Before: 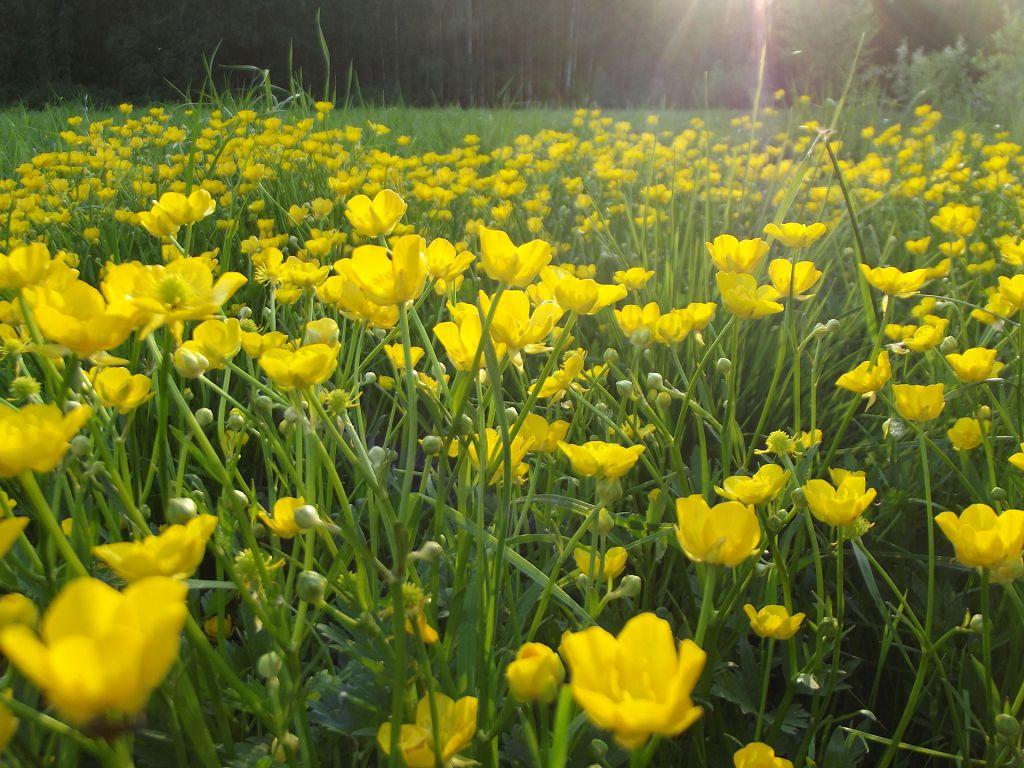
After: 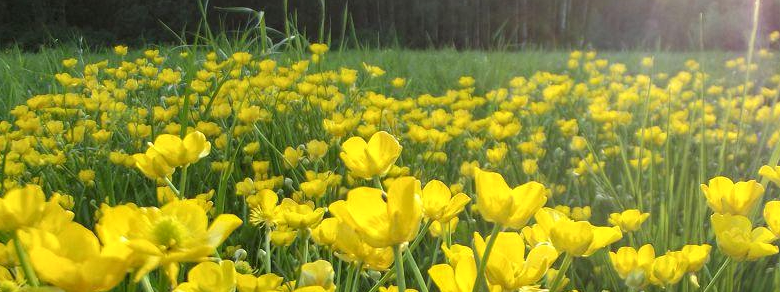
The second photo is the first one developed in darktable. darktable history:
crop: left 0.579%, top 7.627%, right 23.167%, bottom 54.275%
local contrast: on, module defaults
tone equalizer: on, module defaults
